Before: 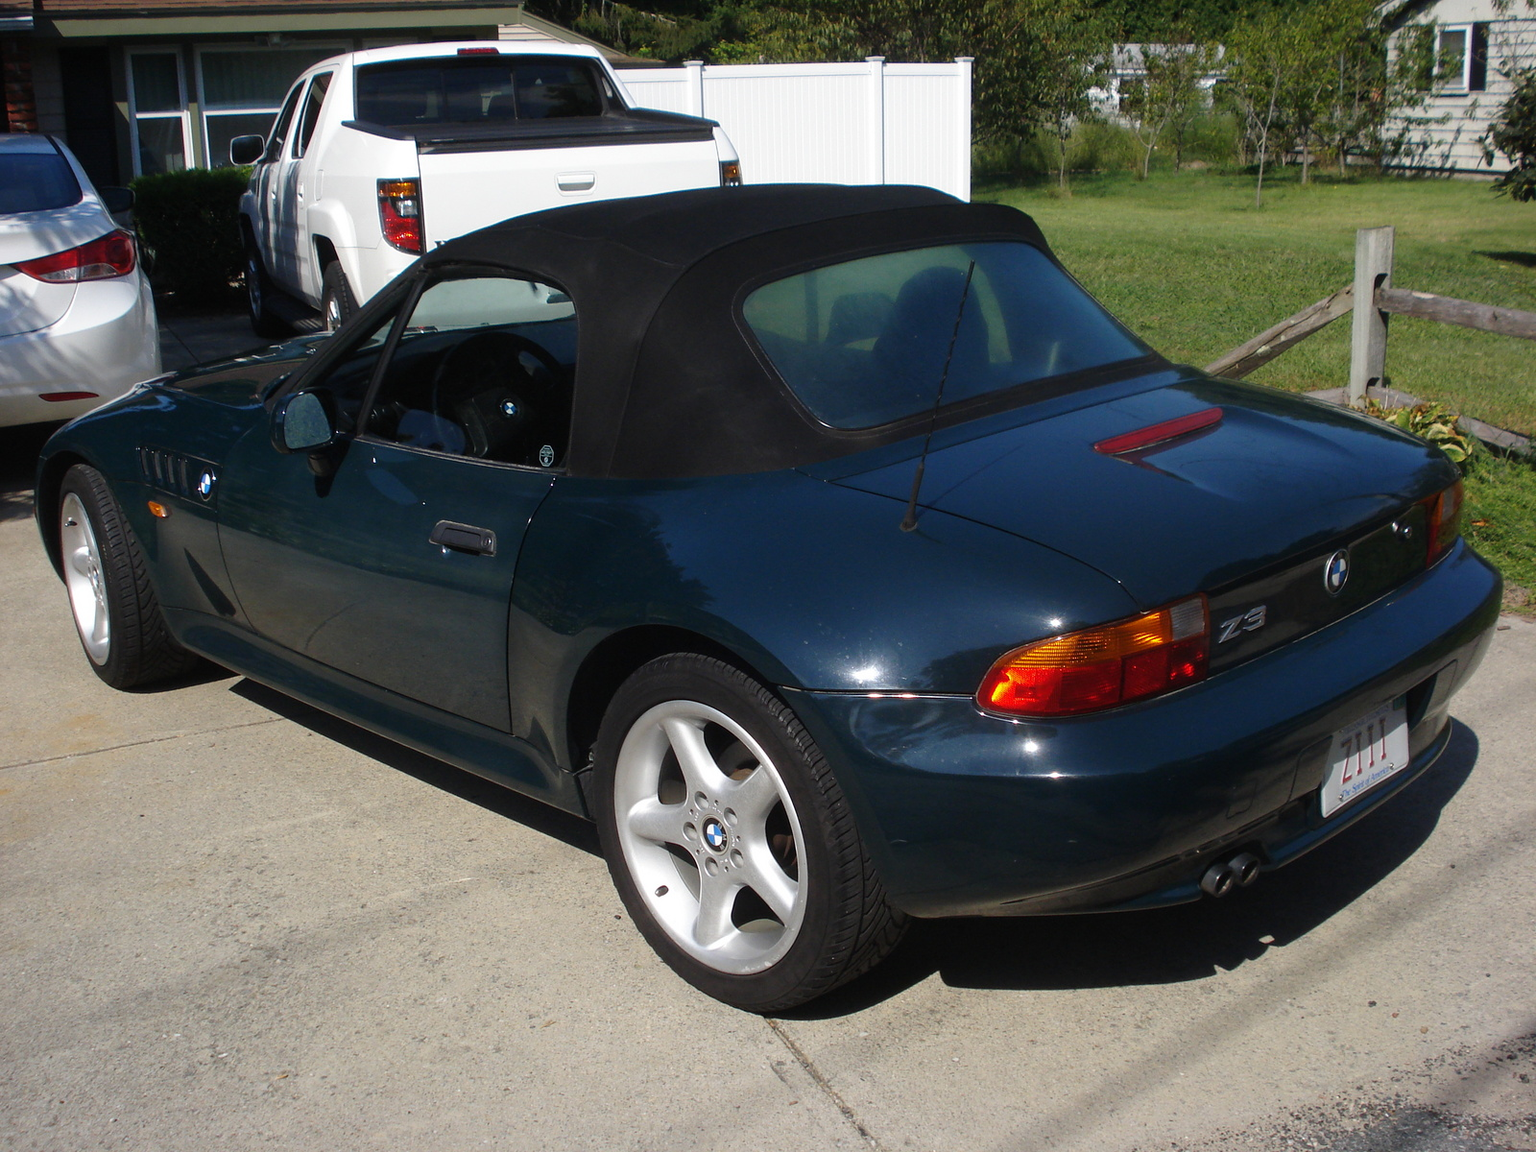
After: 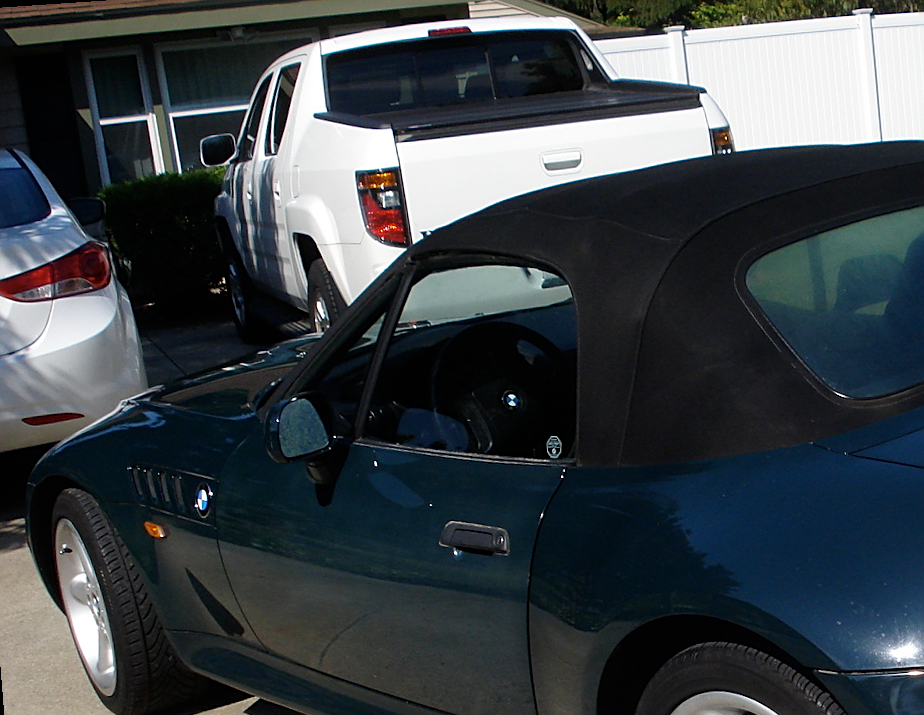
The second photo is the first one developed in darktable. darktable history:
sharpen: on, module defaults
rotate and perspective: rotation -4.2°, shear 0.006, automatic cropping off
crop and rotate: left 3.047%, top 7.509%, right 42.236%, bottom 37.598%
